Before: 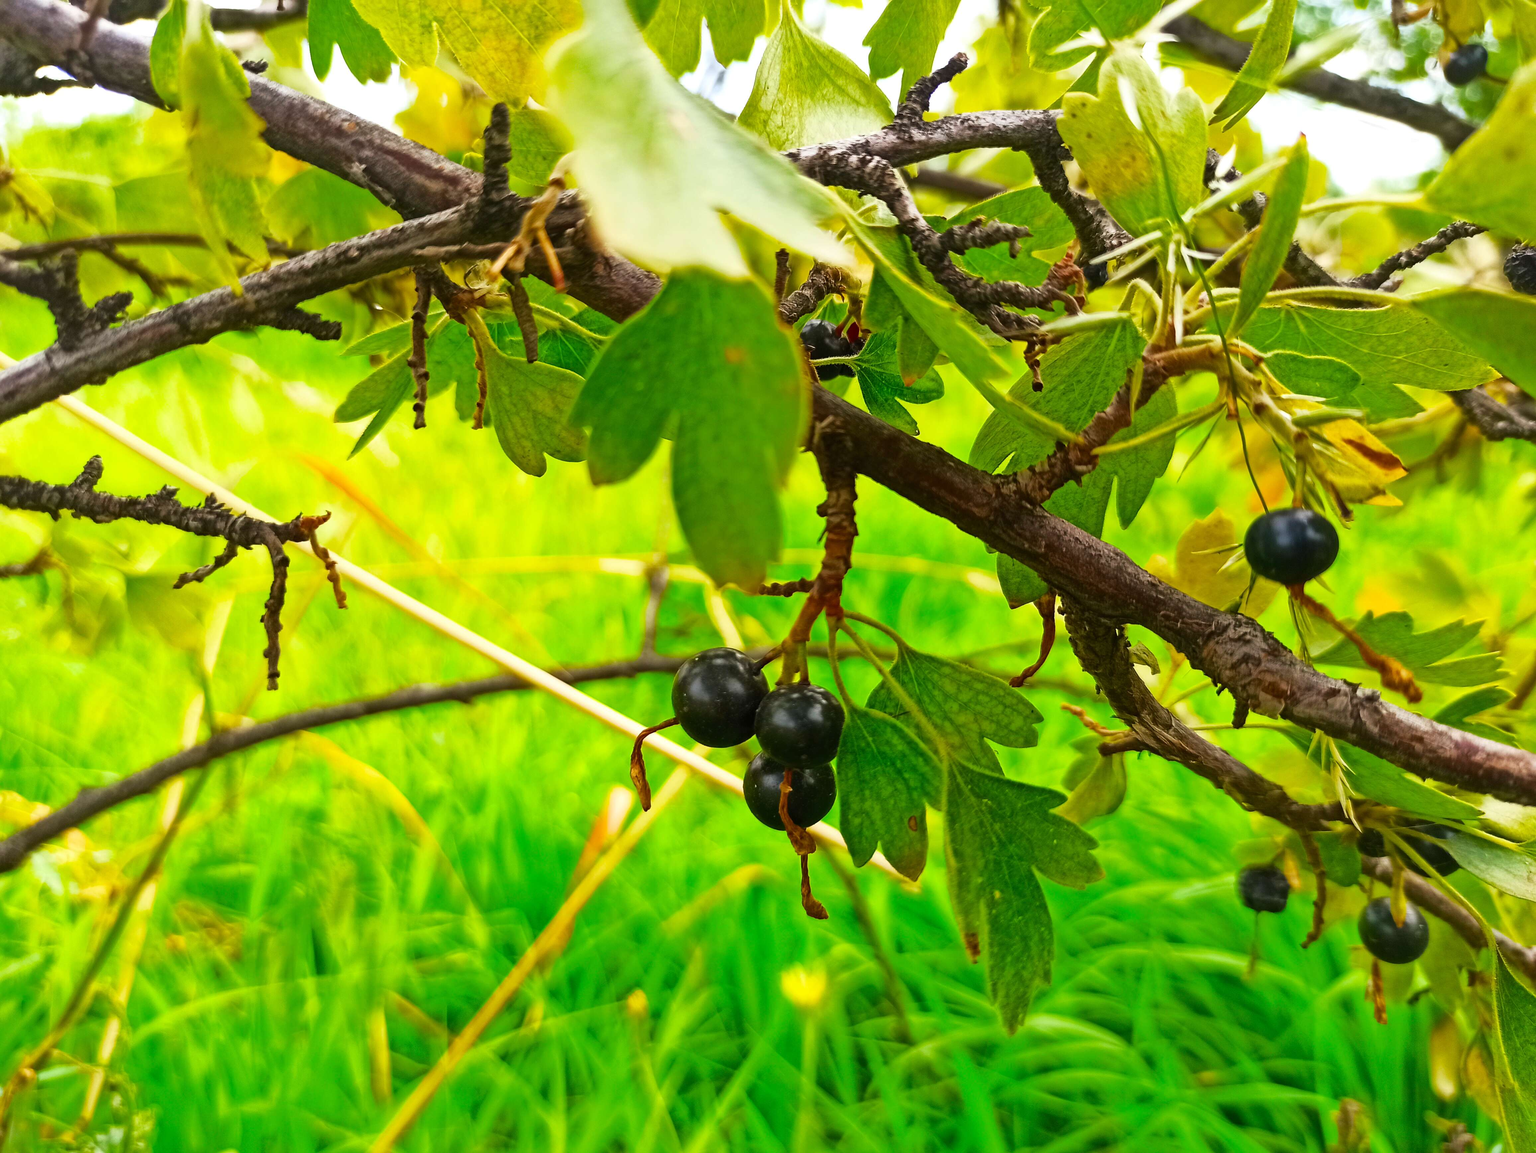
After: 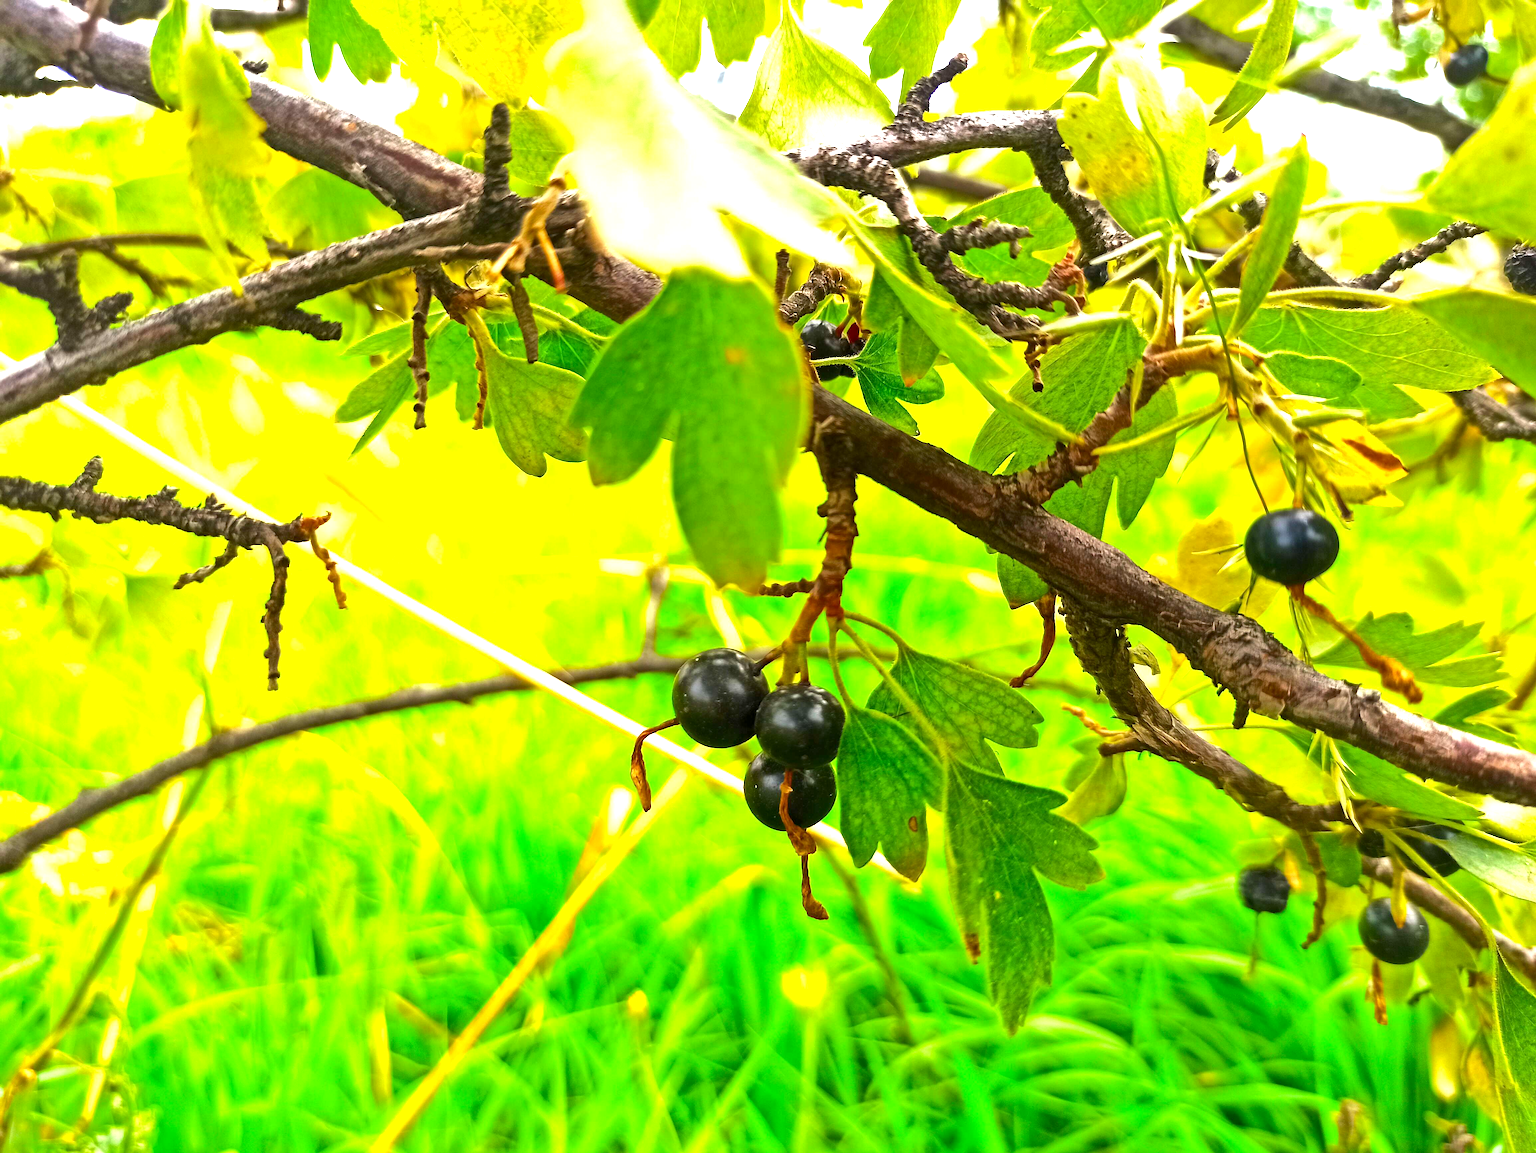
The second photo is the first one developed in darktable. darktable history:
exposure: black level correction 0.001, exposure 1 EV, compensate highlight preservation false
